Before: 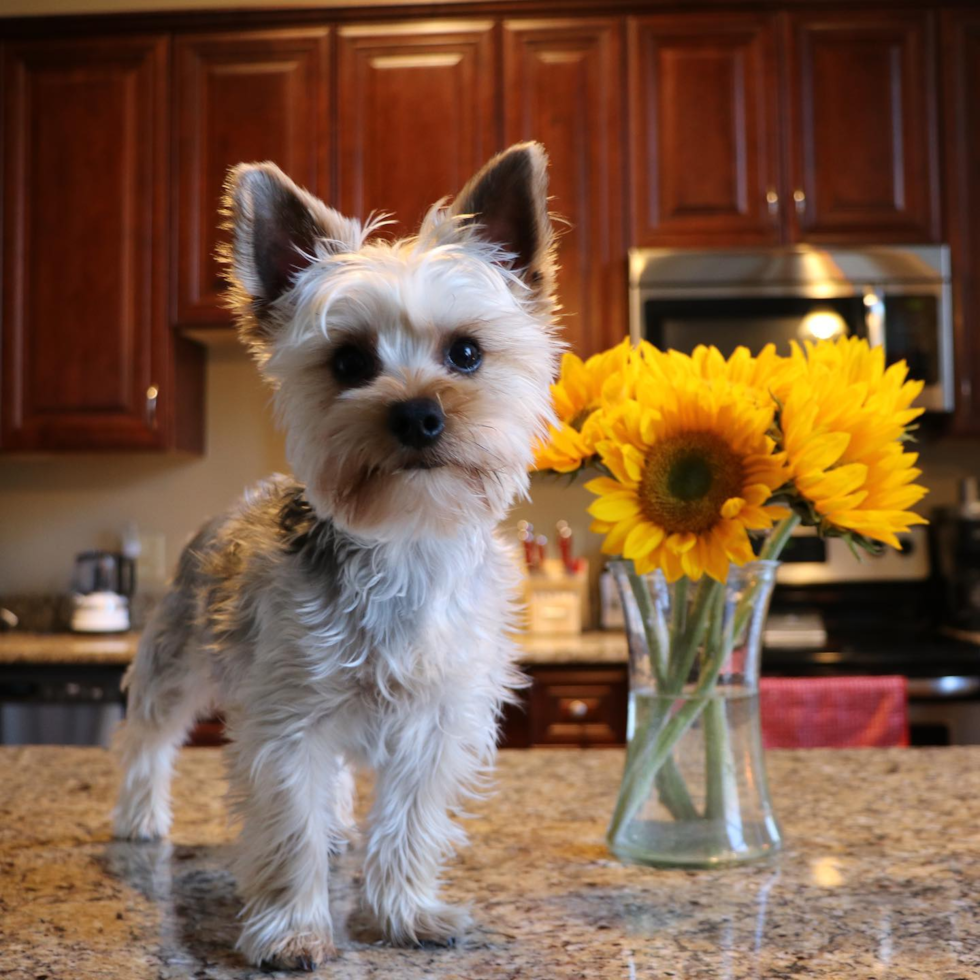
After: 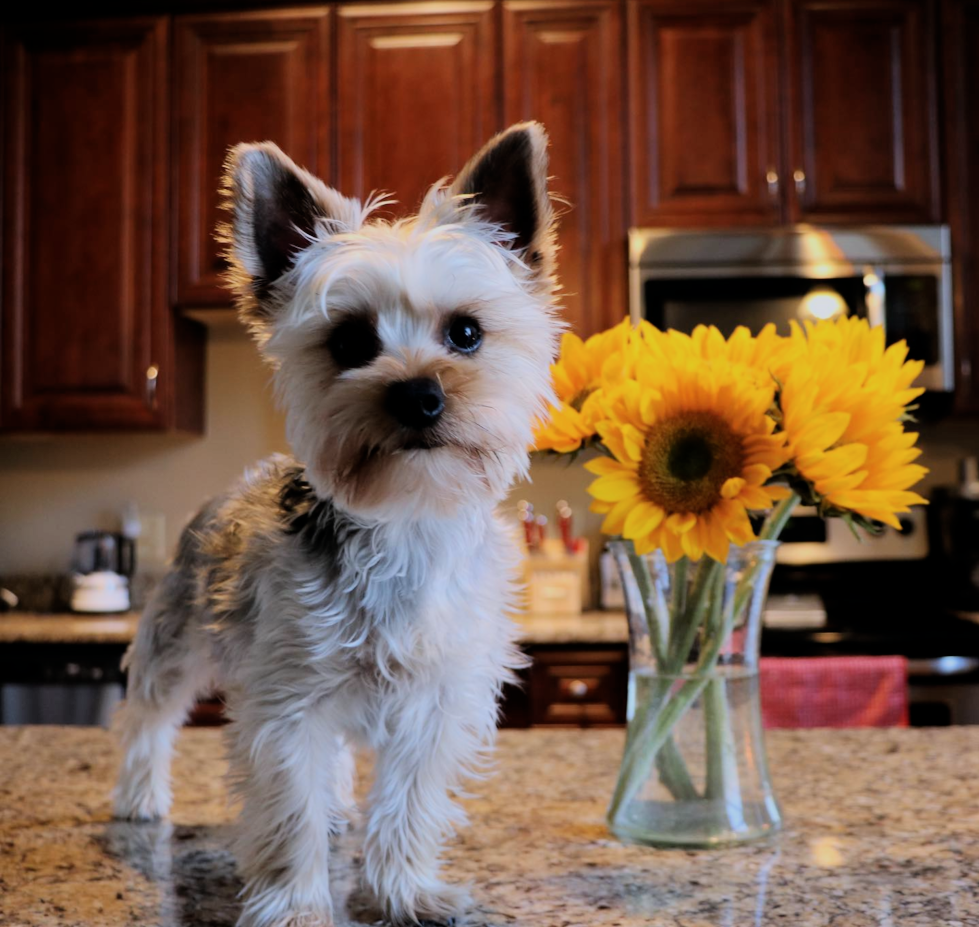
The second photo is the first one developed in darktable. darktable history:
crop and rotate: top 2.133%, bottom 3.261%
tone equalizer: edges refinement/feathering 500, mask exposure compensation -1.57 EV, preserve details no
filmic rgb: middle gray luminance 28.9%, black relative exposure -10.39 EV, white relative exposure 5.49 EV, target black luminance 0%, hardness 3.91, latitude 1.45%, contrast 1.127, highlights saturation mix 3.83%, shadows ↔ highlights balance 15.46%, color science v6 (2022), iterations of high-quality reconstruction 0
color correction: highlights a* -0.135, highlights b* -5.49, shadows a* -0.131, shadows b* -0.148
